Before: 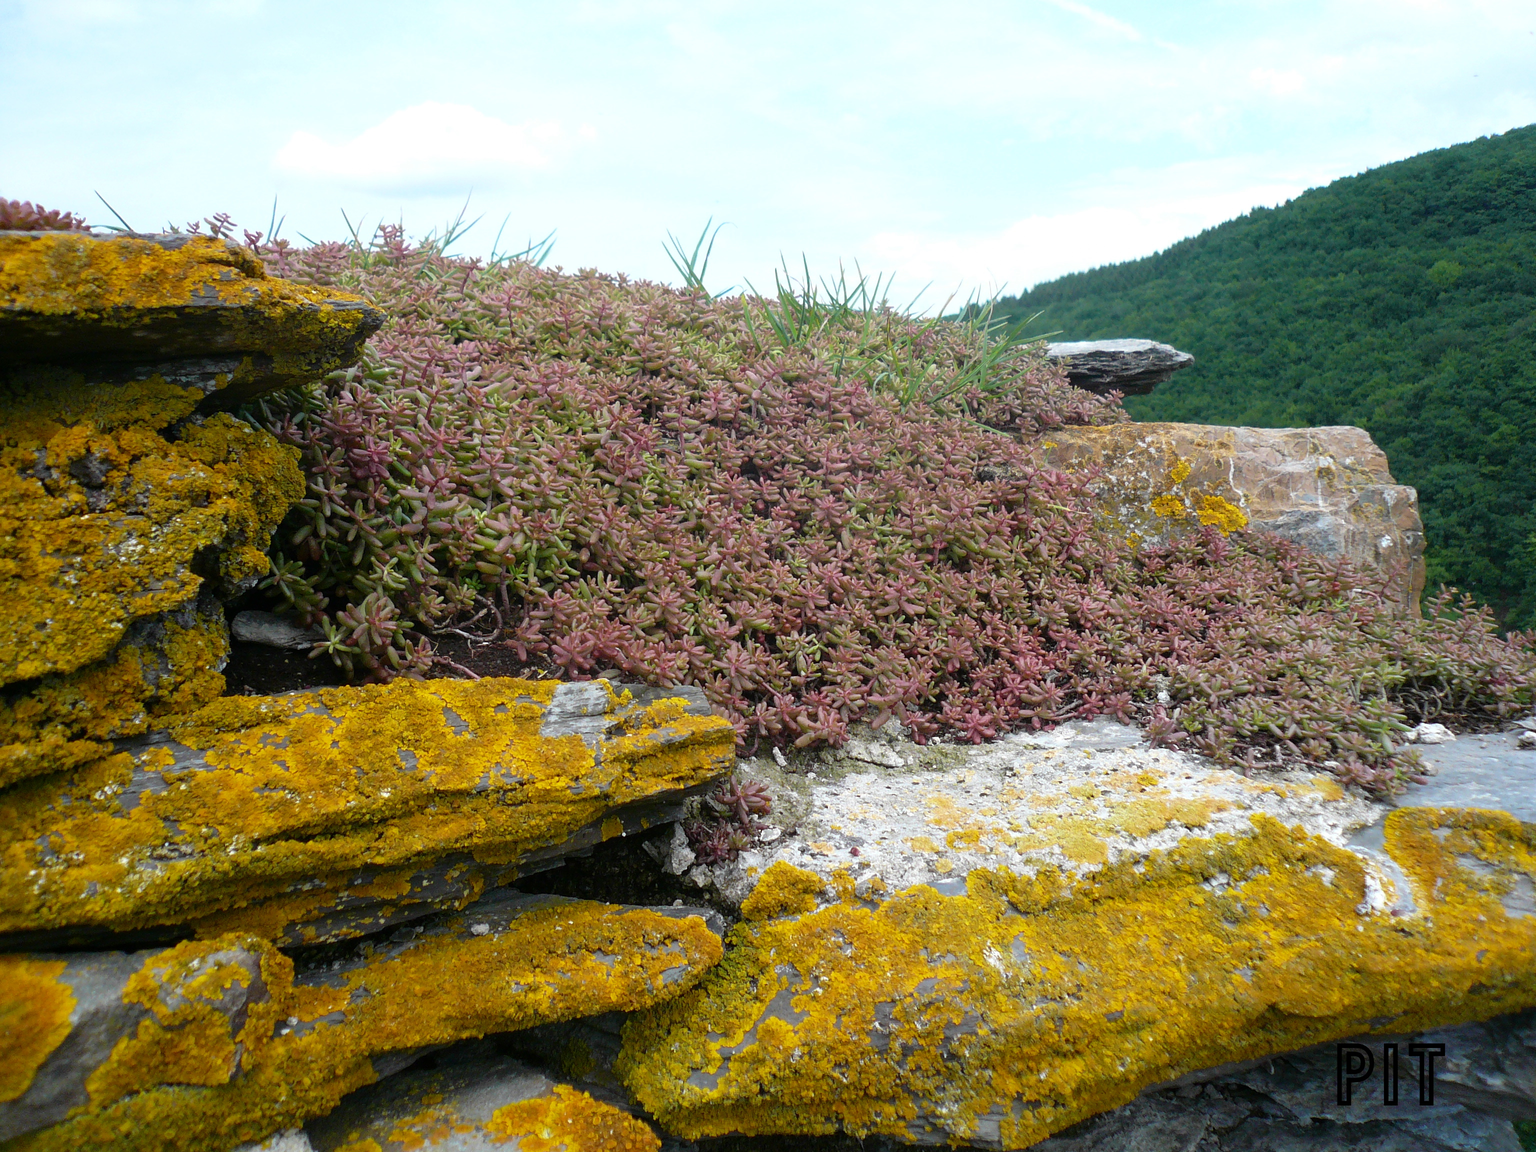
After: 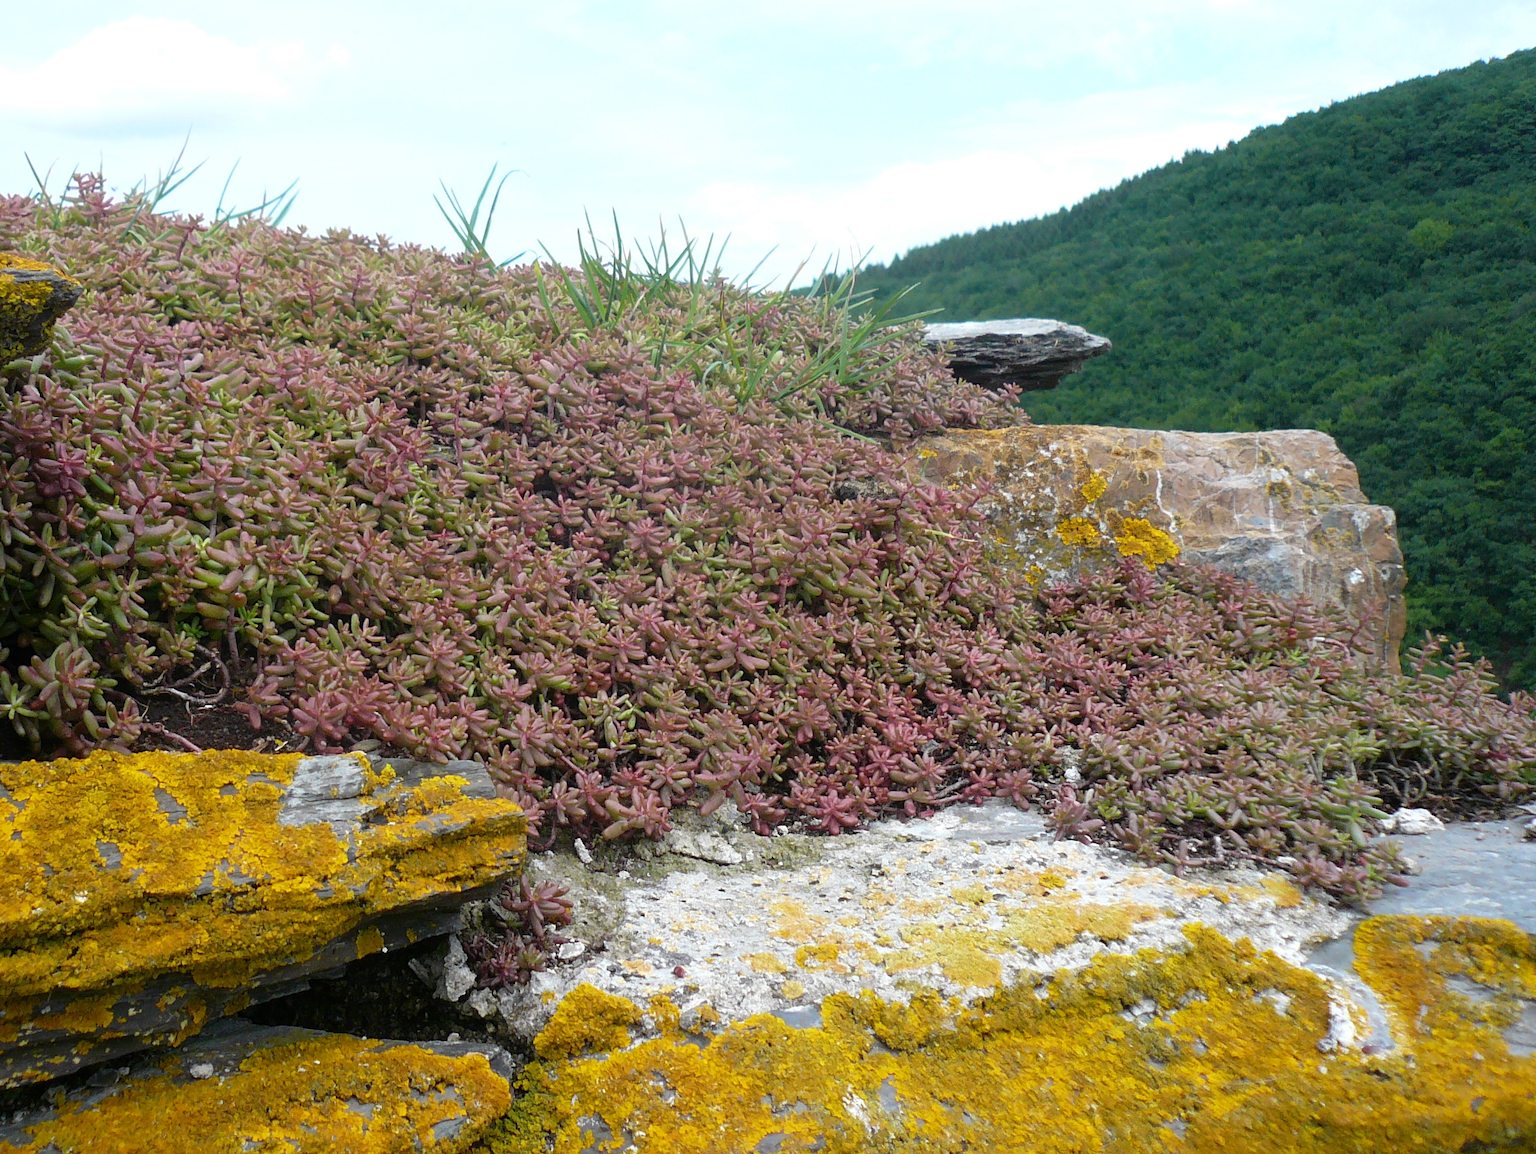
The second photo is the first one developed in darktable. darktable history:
crop and rotate: left 20.991%, top 7.756%, right 0.495%, bottom 13.567%
